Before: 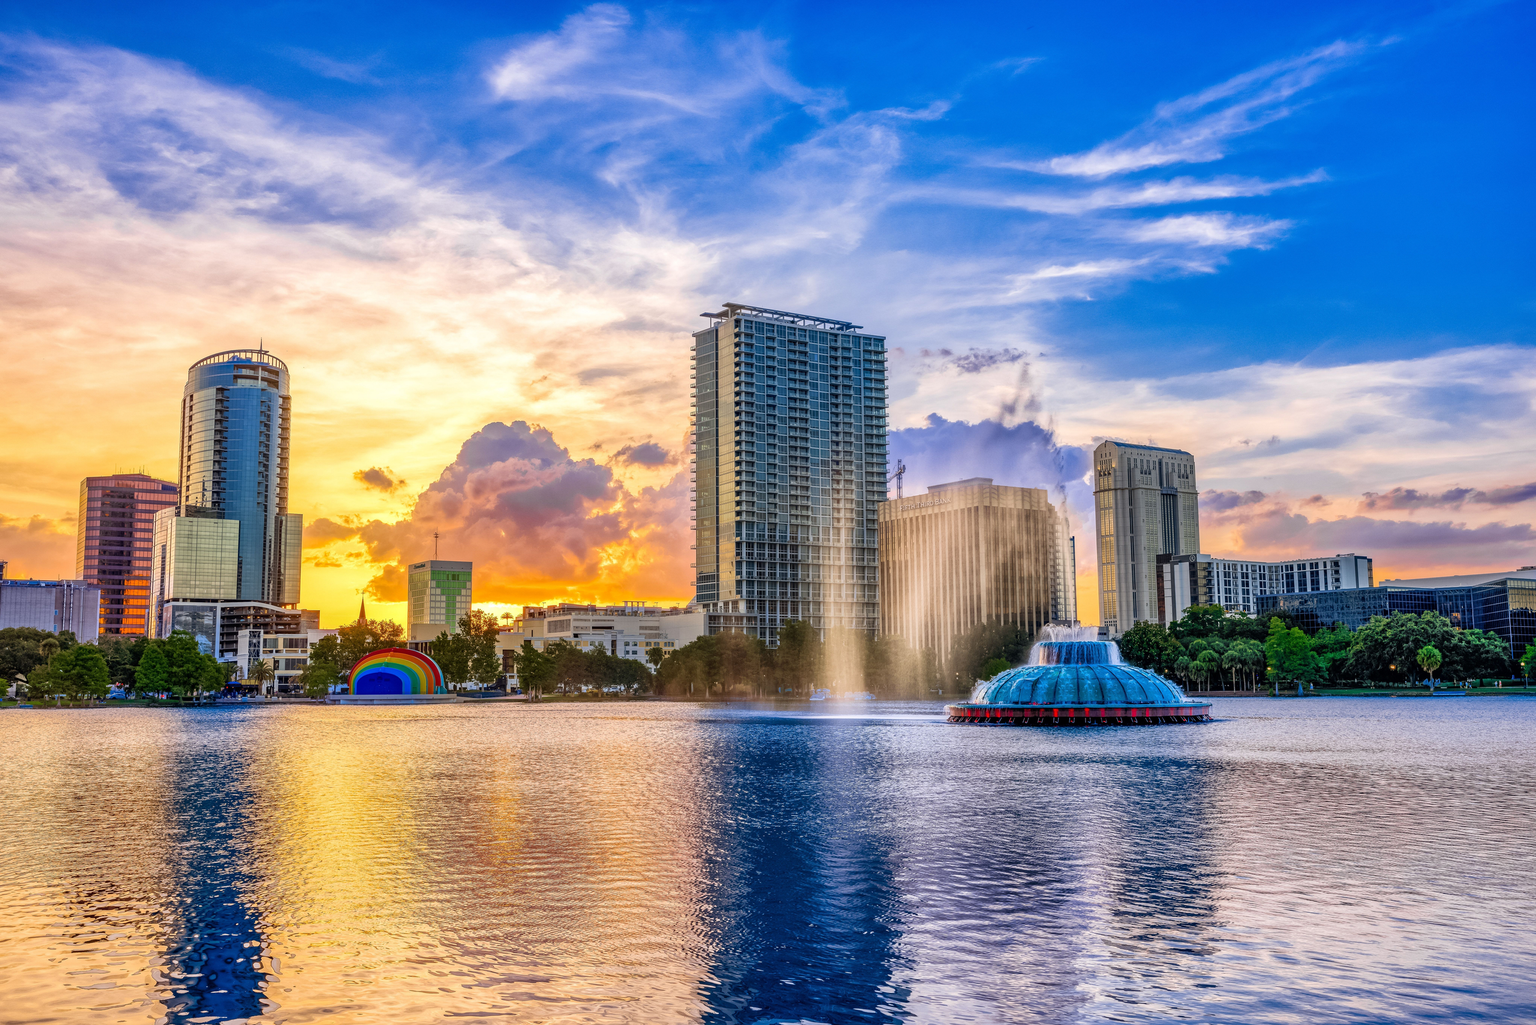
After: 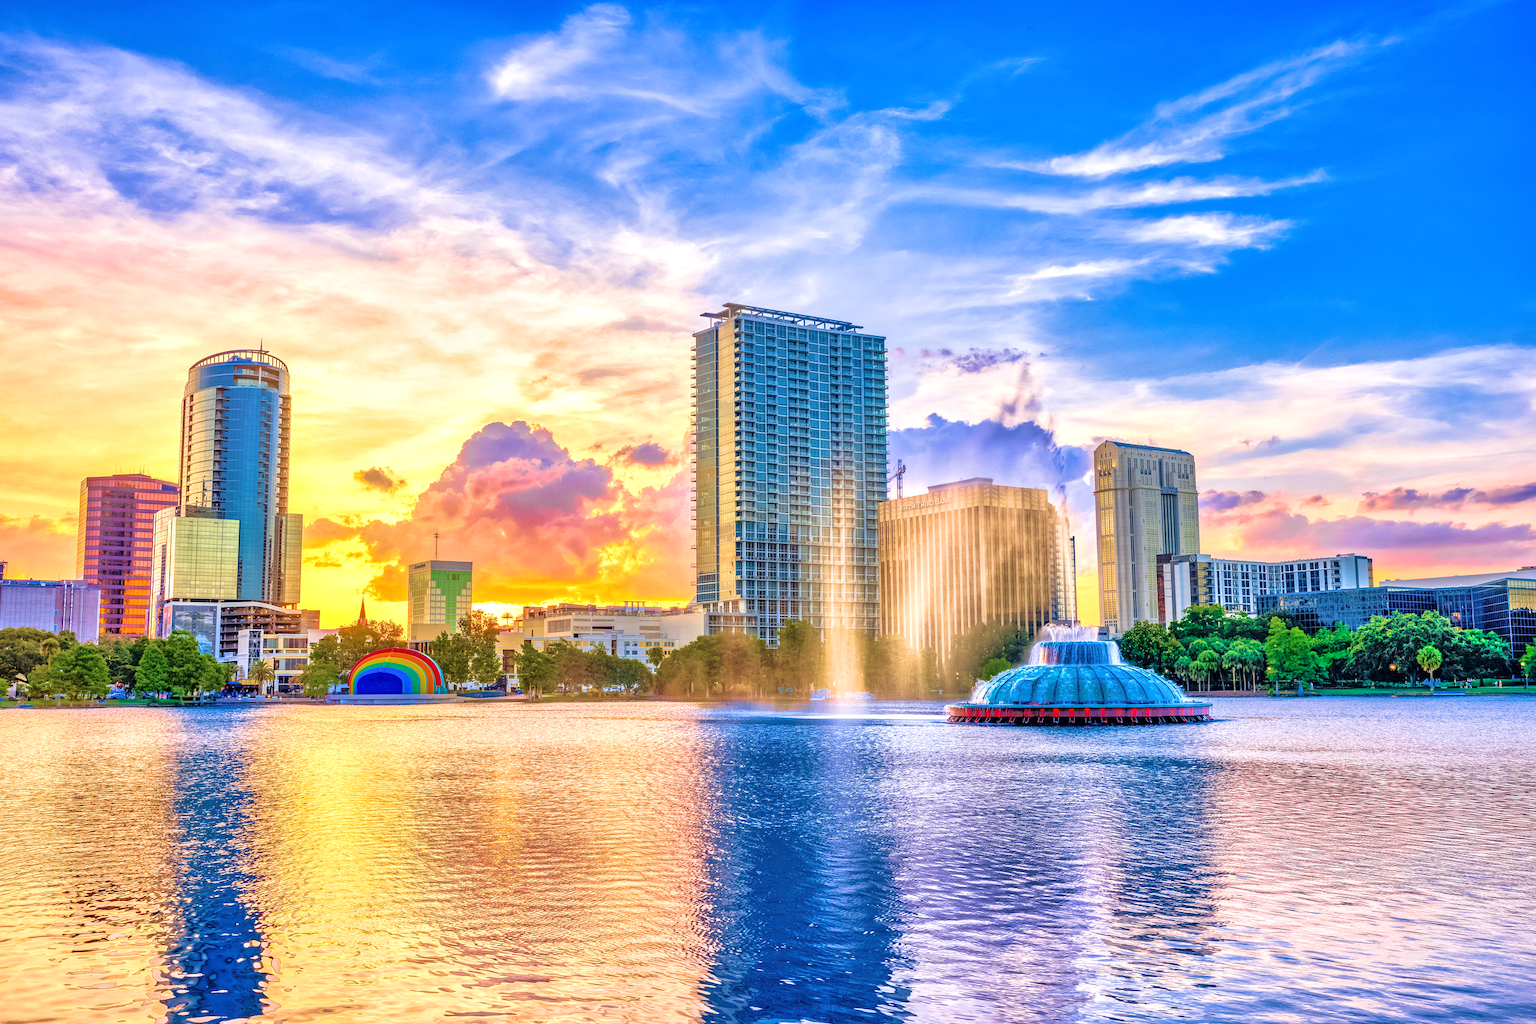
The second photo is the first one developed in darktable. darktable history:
tone equalizer: -8 EV 1.98 EV, -7 EV 1.98 EV, -6 EV 2 EV, -5 EV 1.96 EV, -4 EV 2 EV, -3 EV 1.5 EV, -2 EV 0.974 EV, -1 EV 0.49 EV, mask exposure compensation -0.514 EV
velvia: strength 74.69%
